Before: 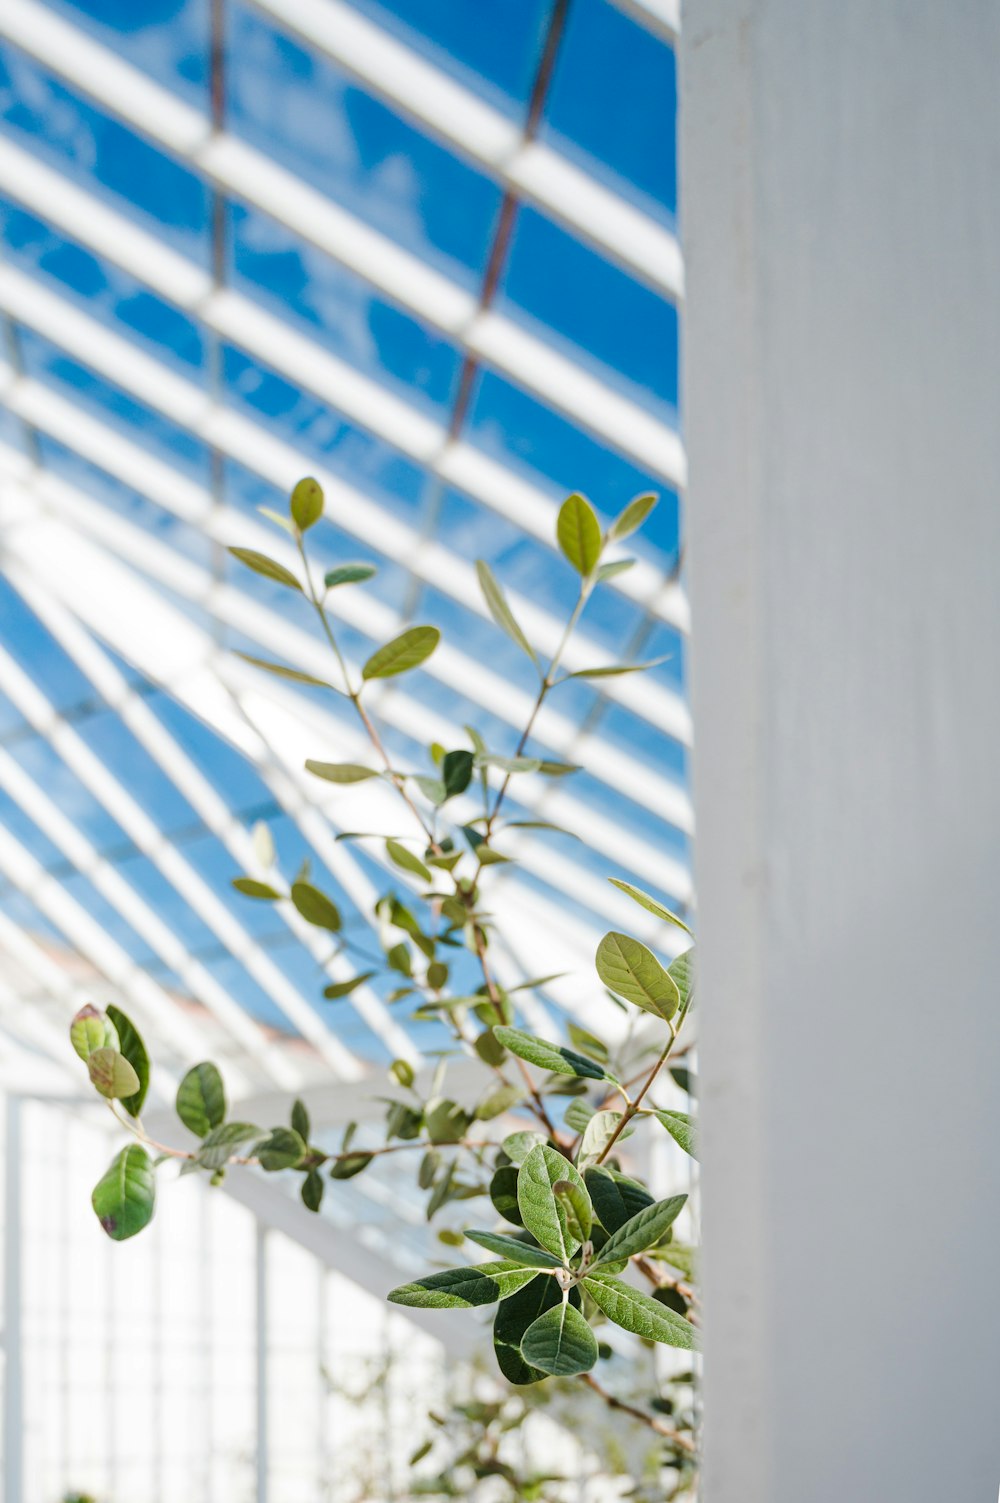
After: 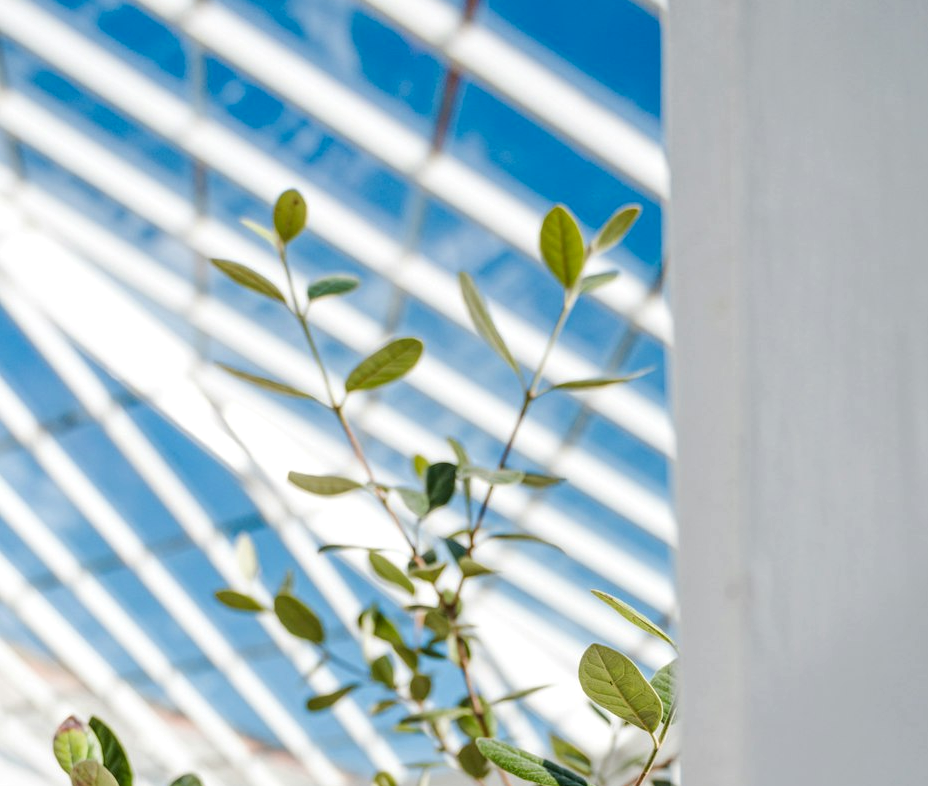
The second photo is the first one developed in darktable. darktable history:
local contrast: on, module defaults
crop: left 1.744%, top 19.225%, right 5.069%, bottom 28.357%
